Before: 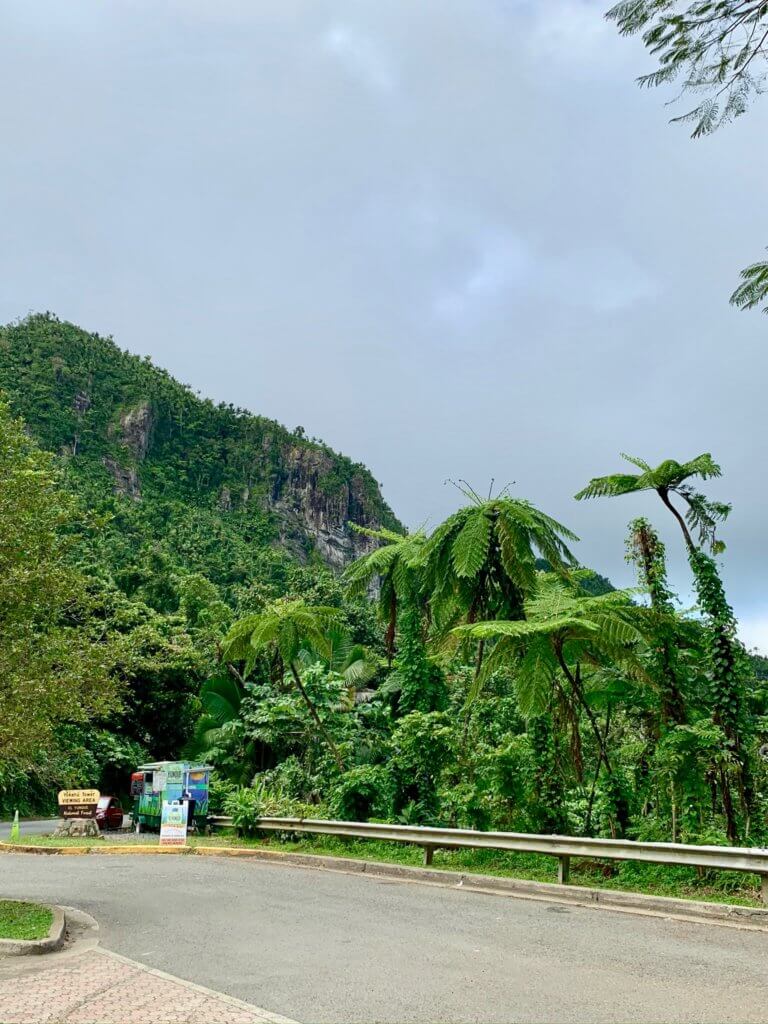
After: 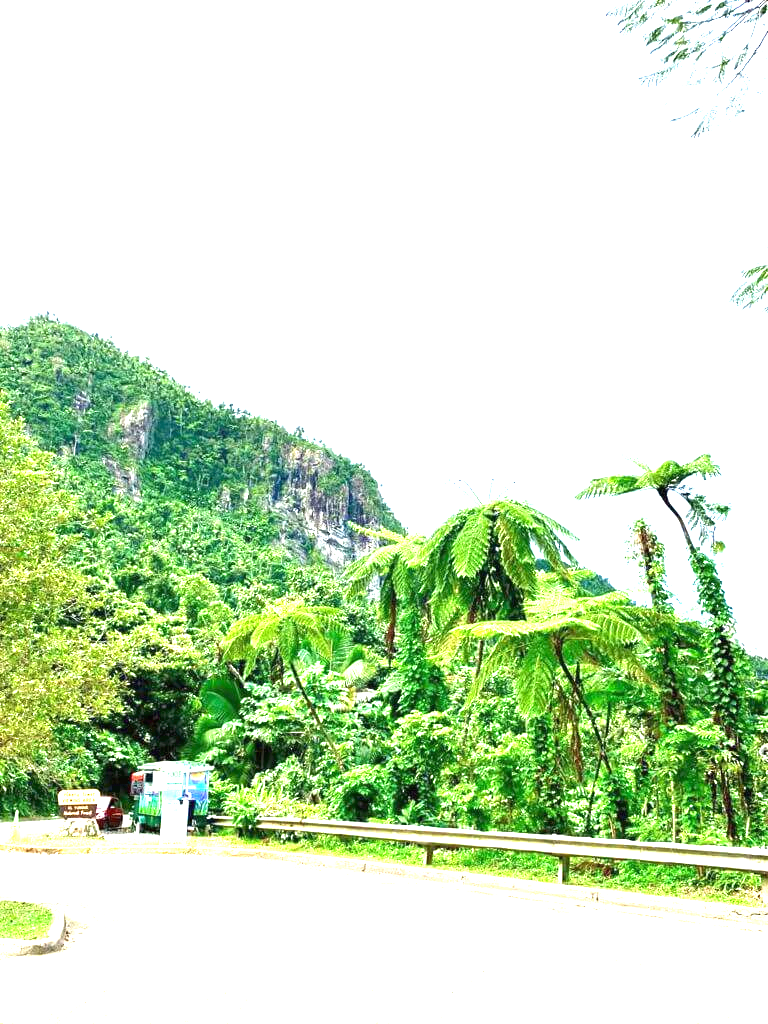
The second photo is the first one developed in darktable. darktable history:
exposure: black level correction 0, exposure 2.368 EV, compensate highlight preservation false
